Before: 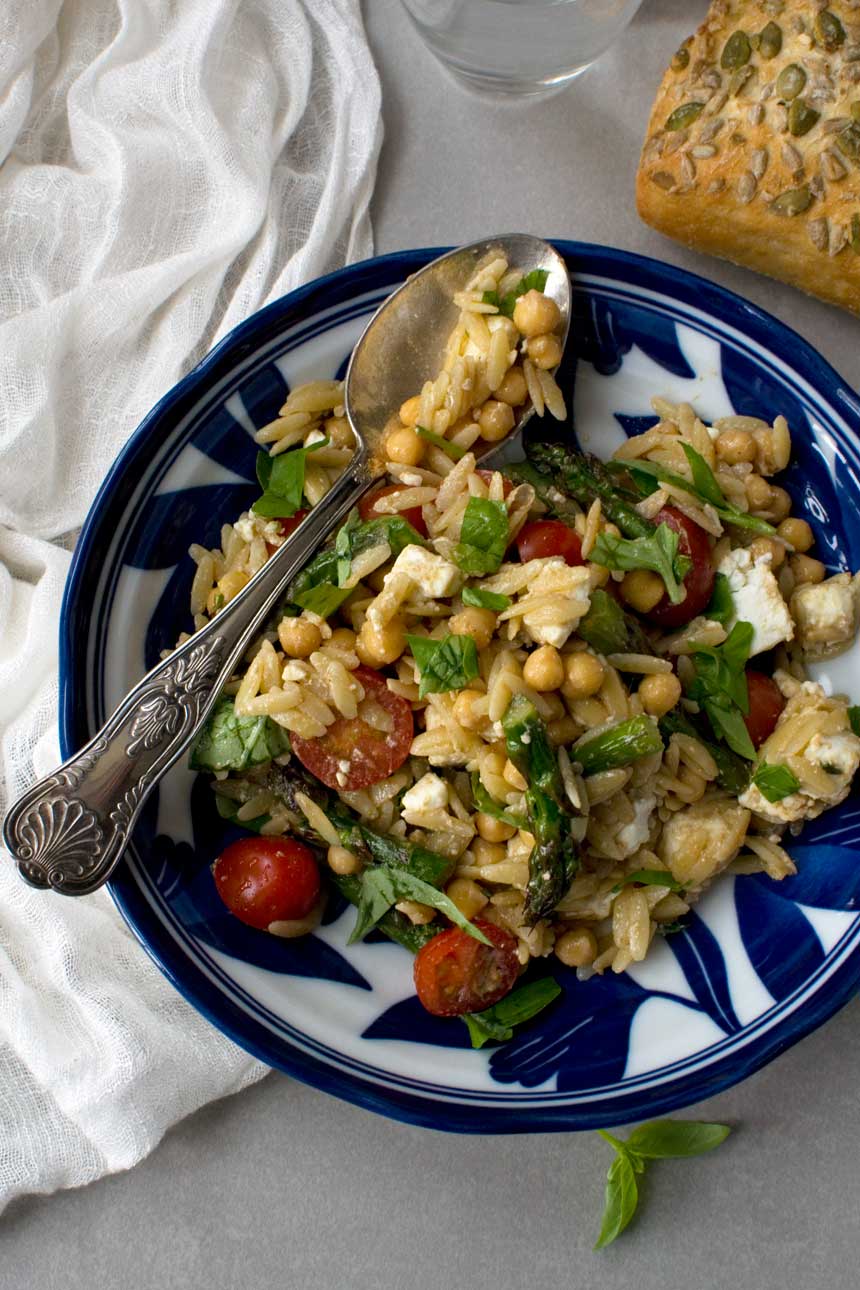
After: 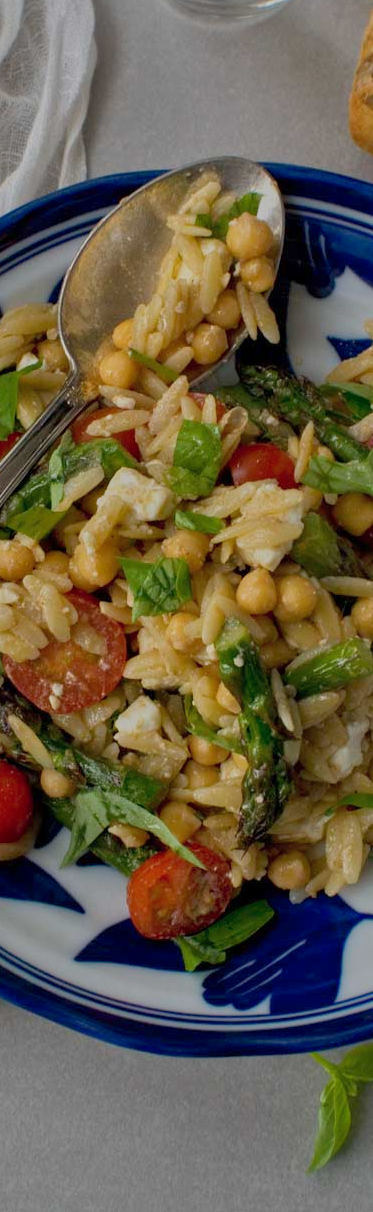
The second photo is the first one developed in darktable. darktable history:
shadows and highlights: on, module defaults
crop: left 33.452%, top 6.025%, right 23.155%
tone equalizer: -8 EV -0.002 EV, -7 EV 0.005 EV, -6 EV -0.008 EV, -5 EV 0.007 EV, -4 EV -0.042 EV, -3 EV -0.233 EV, -2 EV -0.662 EV, -1 EV -0.983 EV, +0 EV -0.969 EV, smoothing diameter 2%, edges refinement/feathering 20, mask exposure compensation -1.57 EV, filter diffusion 5
